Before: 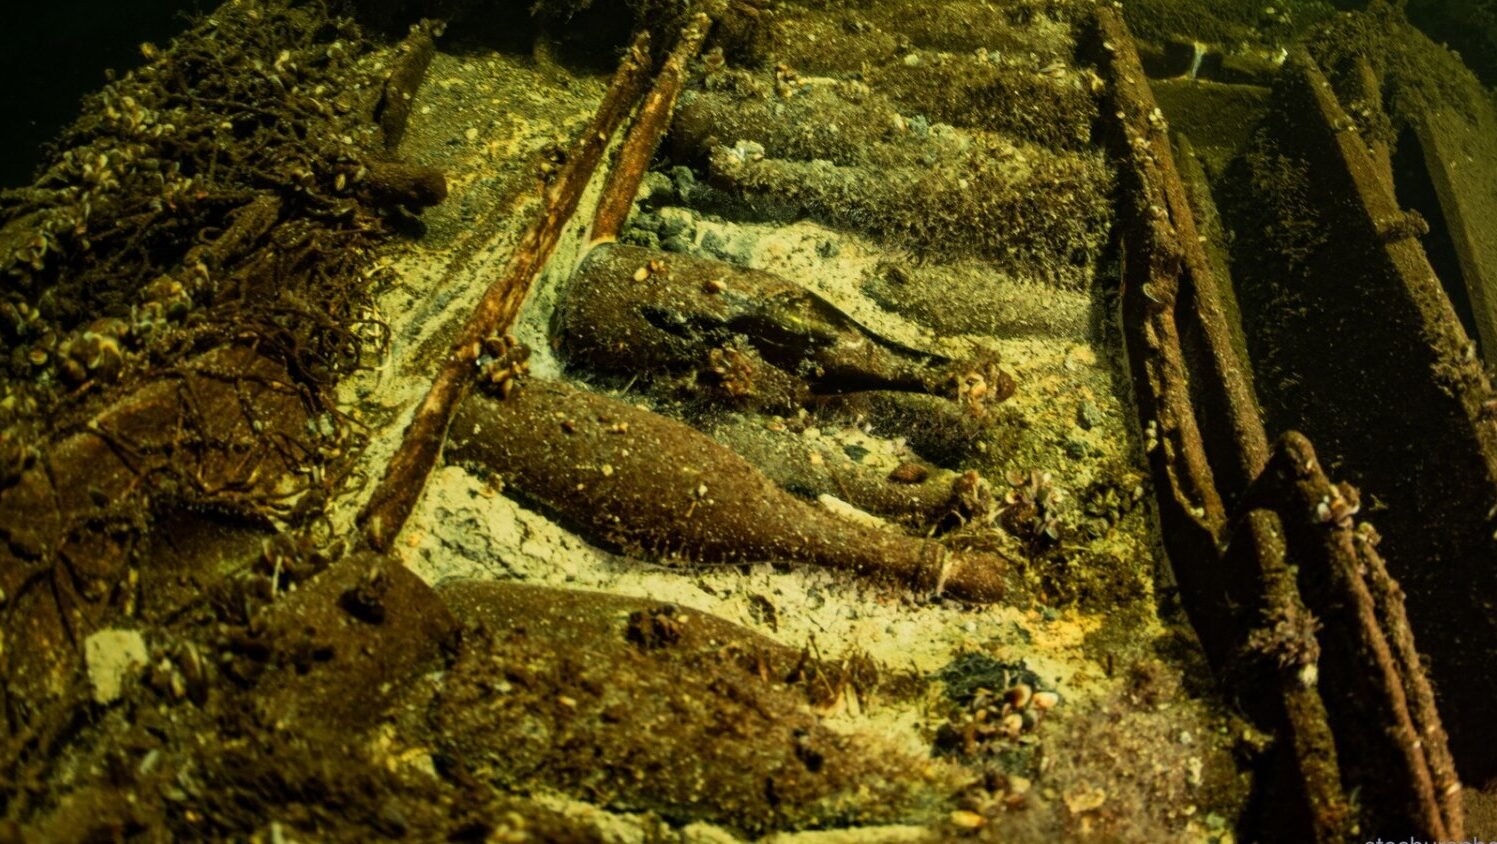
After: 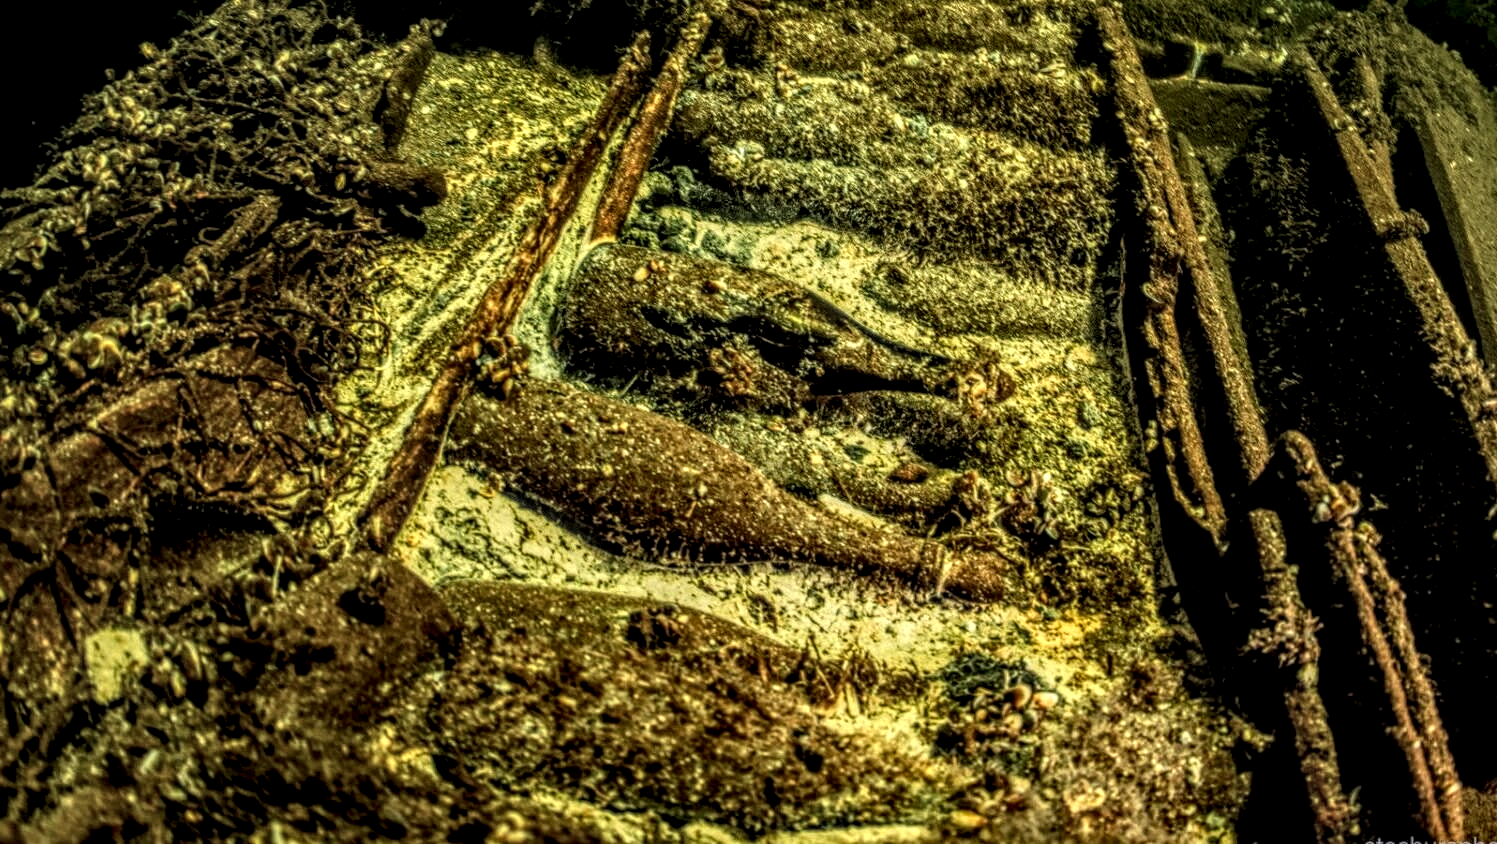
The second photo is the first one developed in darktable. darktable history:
local contrast: highlights 4%, shadows 5%, detail 299%, midtone range 0.296
